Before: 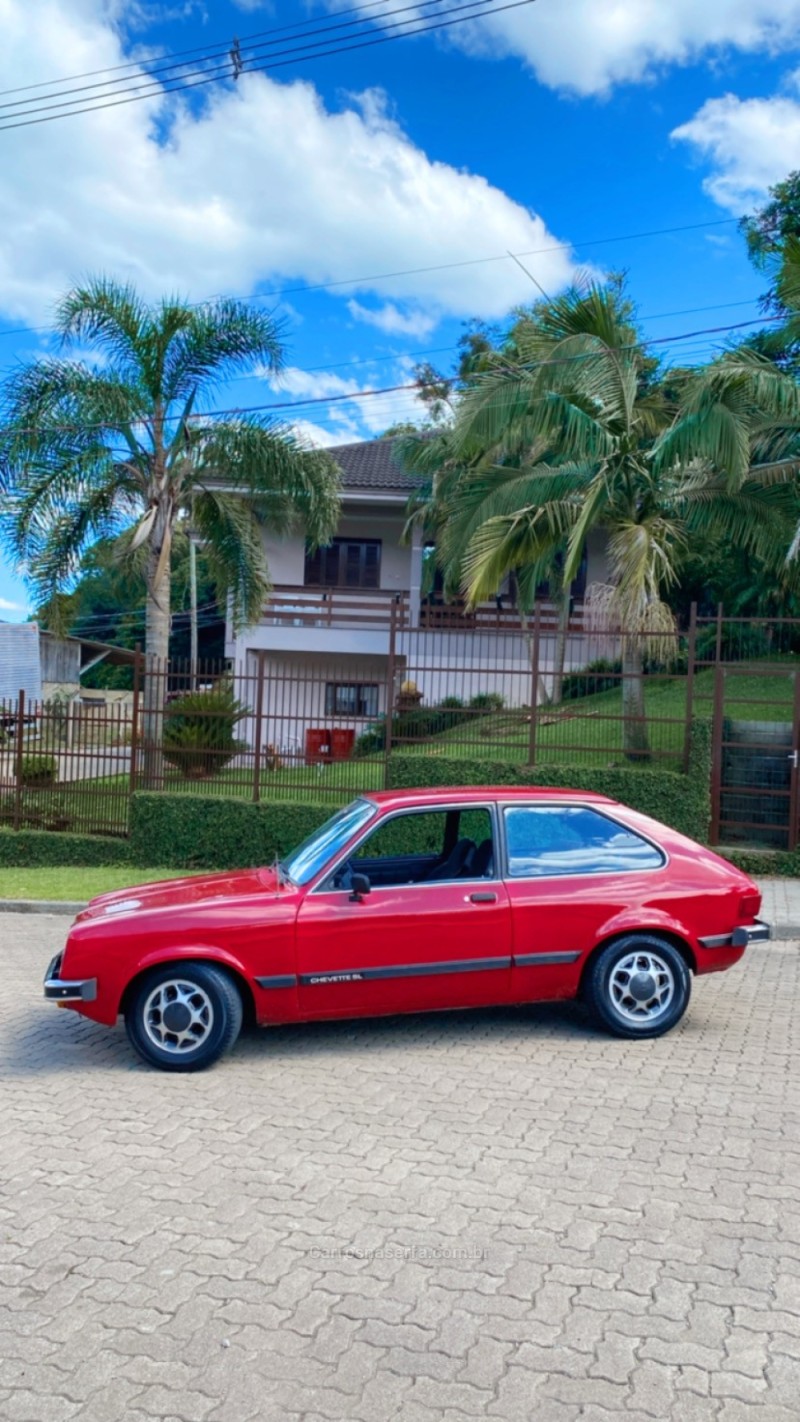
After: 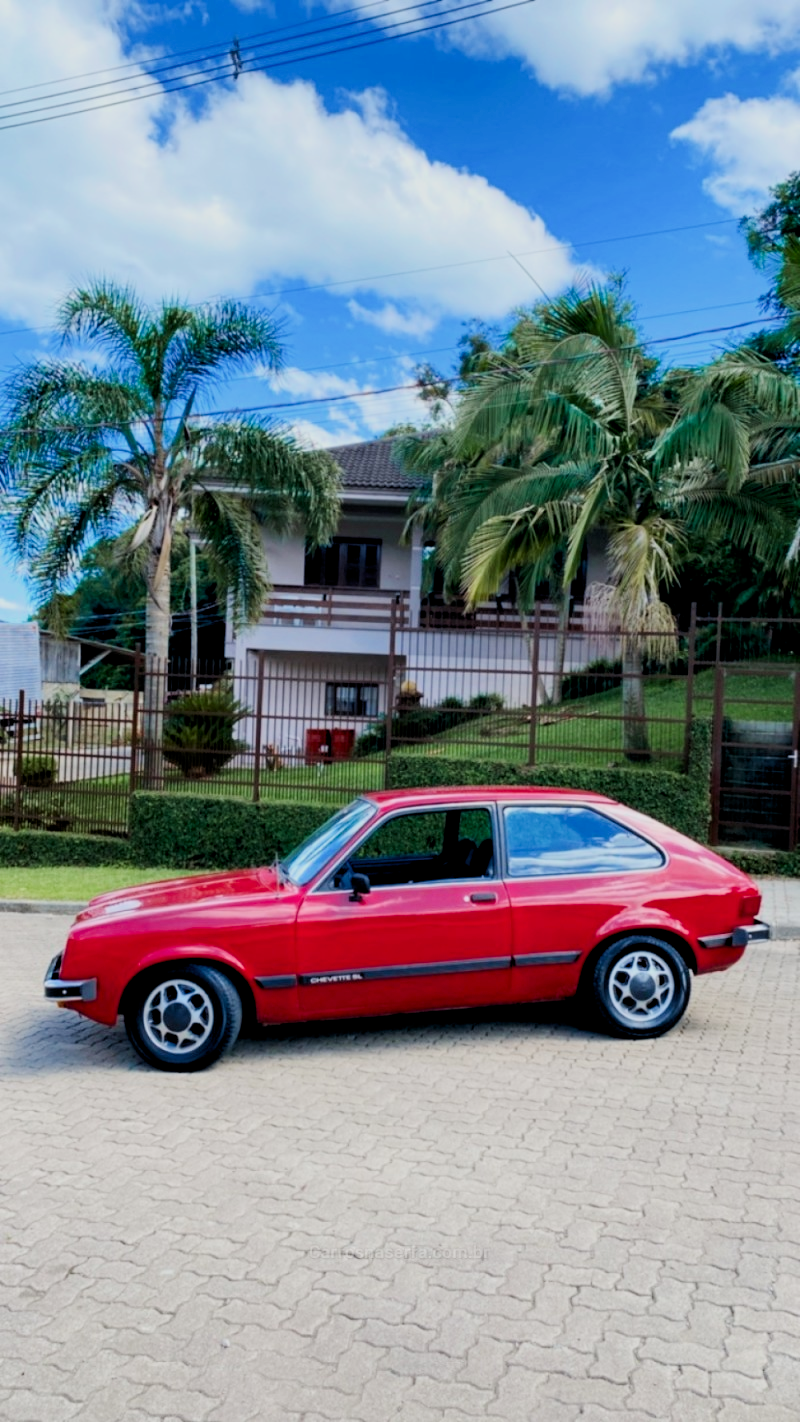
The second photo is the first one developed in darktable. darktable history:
contrast brightness saturation: contrast 0.15, brightness -0.01, saturation 0.1
rgb levels: levels [[0.01, 0.419, 0.839], [0, 0.5, 1], [0, 0.5, 1]]
filmic rgb: black relative exposure -7.65 EV, white relative exposure 4.56 EV, hardness 3.61
